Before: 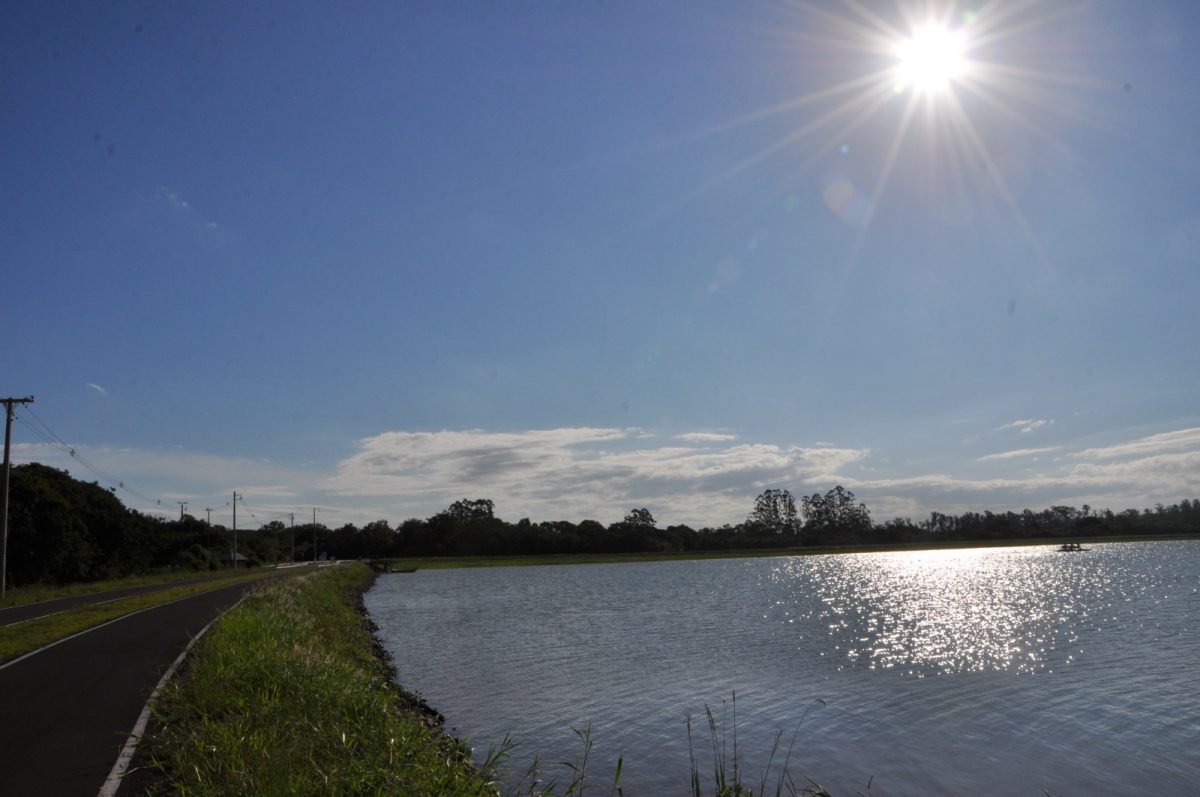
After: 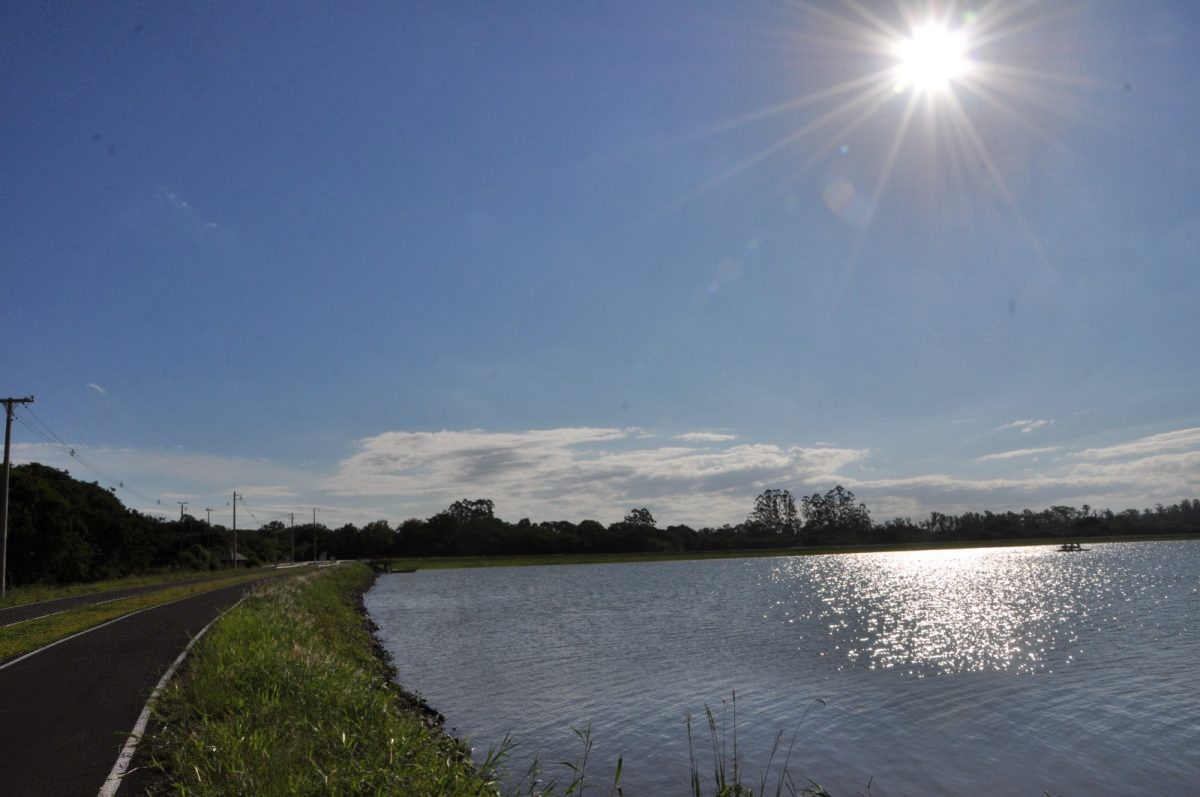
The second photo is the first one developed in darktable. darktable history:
tone equalizer: on, module defaults
shadows and highlights: shadows 40, highlights -54, highlights color adjustment 46%, low approximation 0.01, soften with gaussian
